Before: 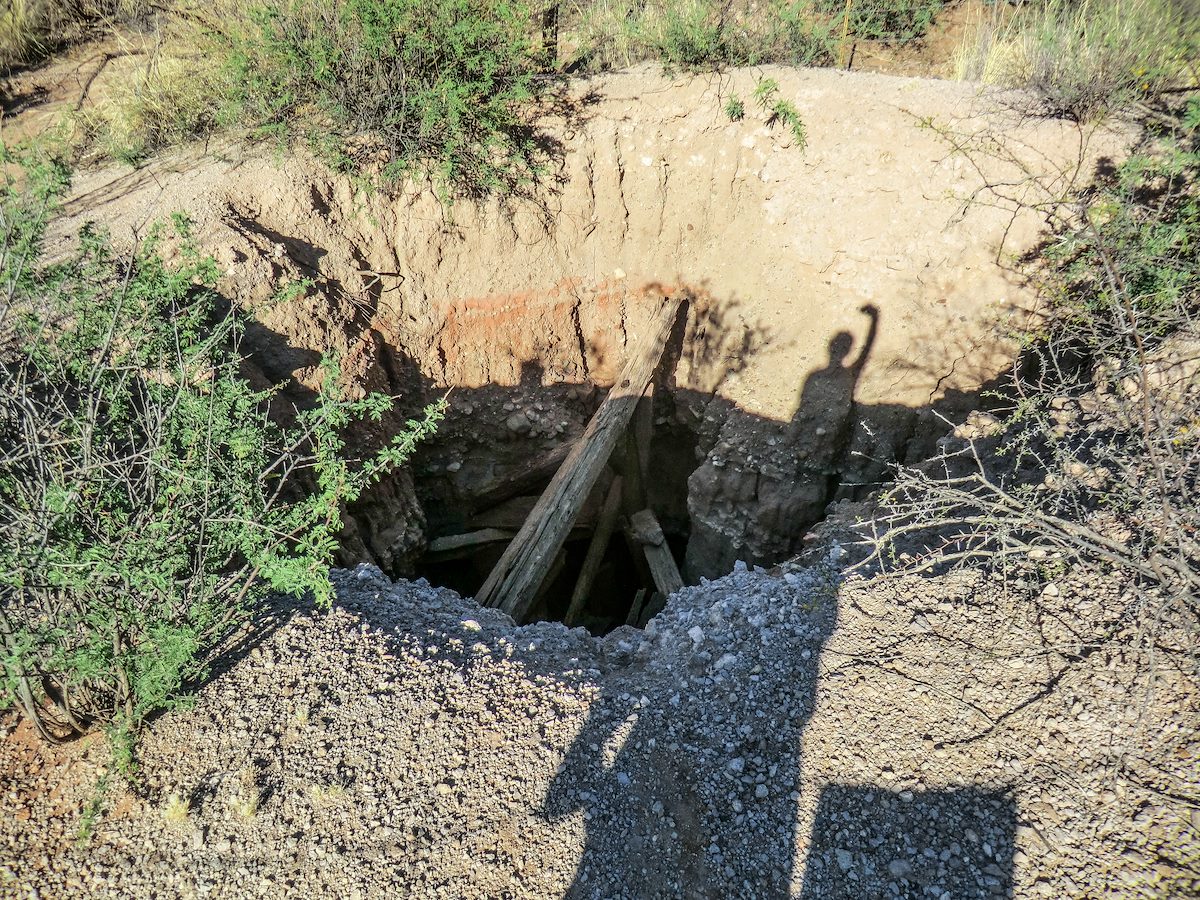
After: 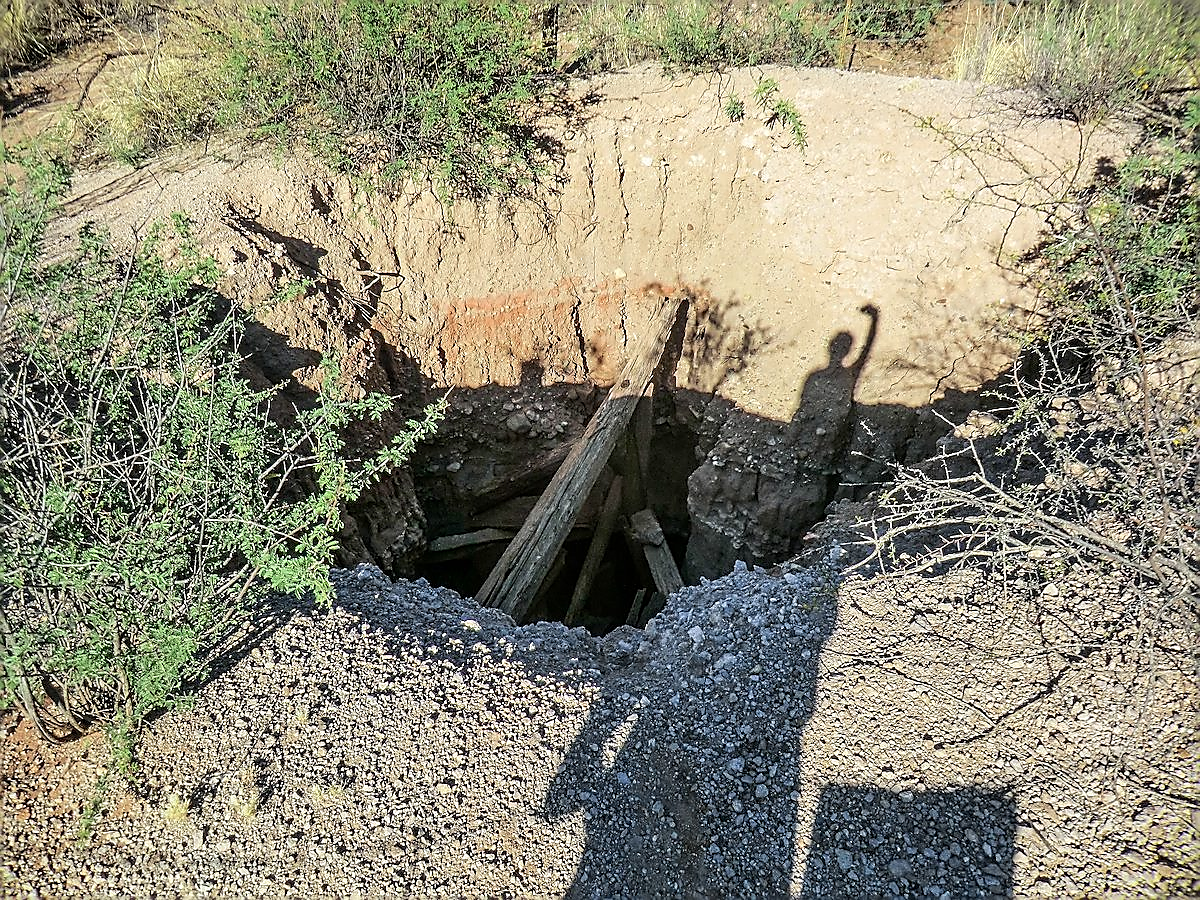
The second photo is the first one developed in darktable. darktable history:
sharpen: radius 1.416, amount 1.235, threshold 0.763
